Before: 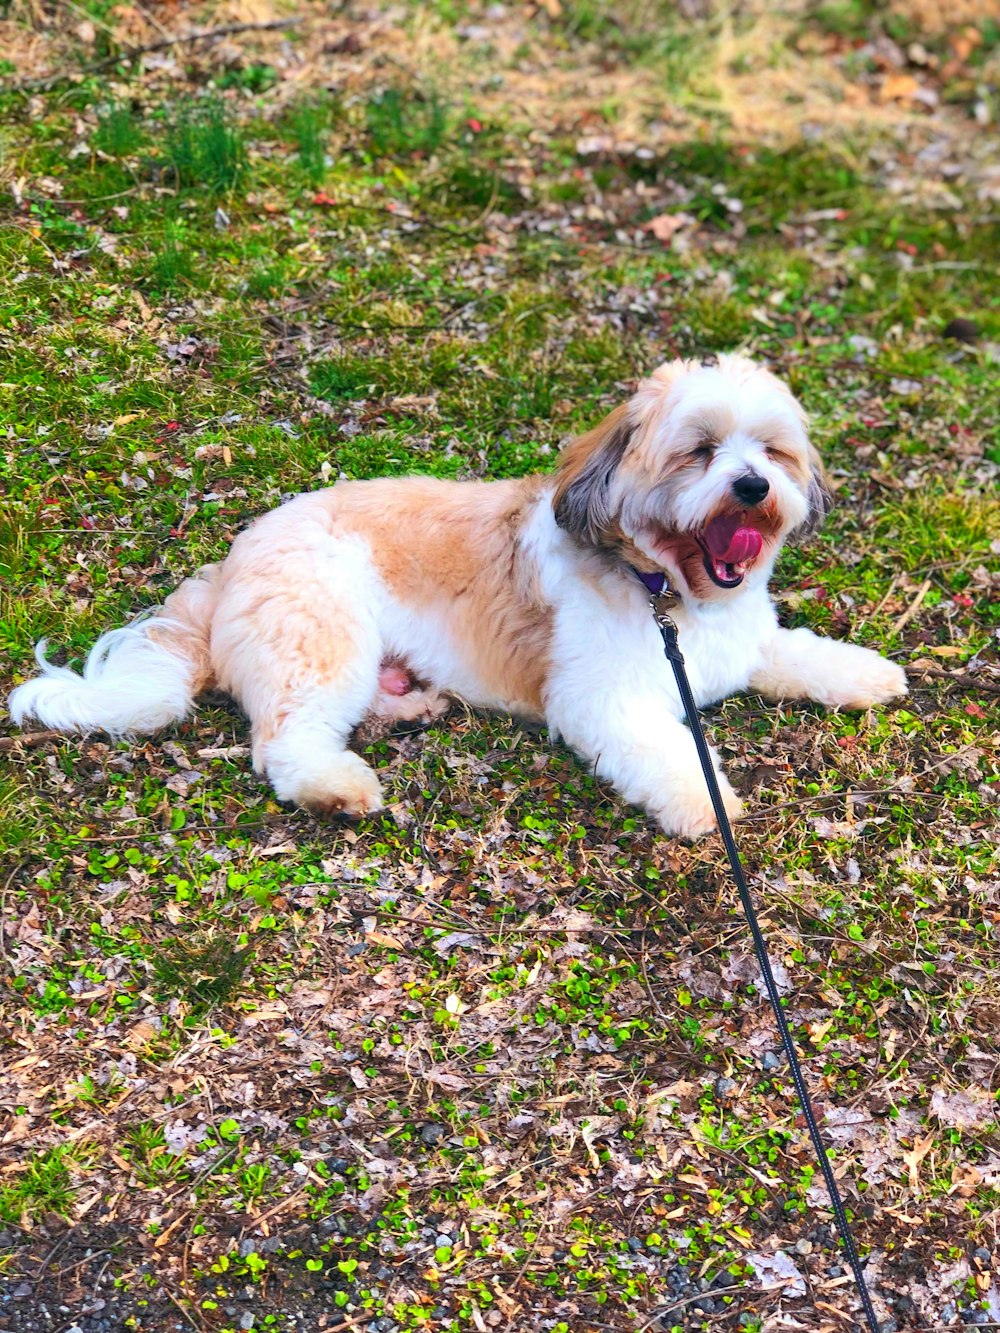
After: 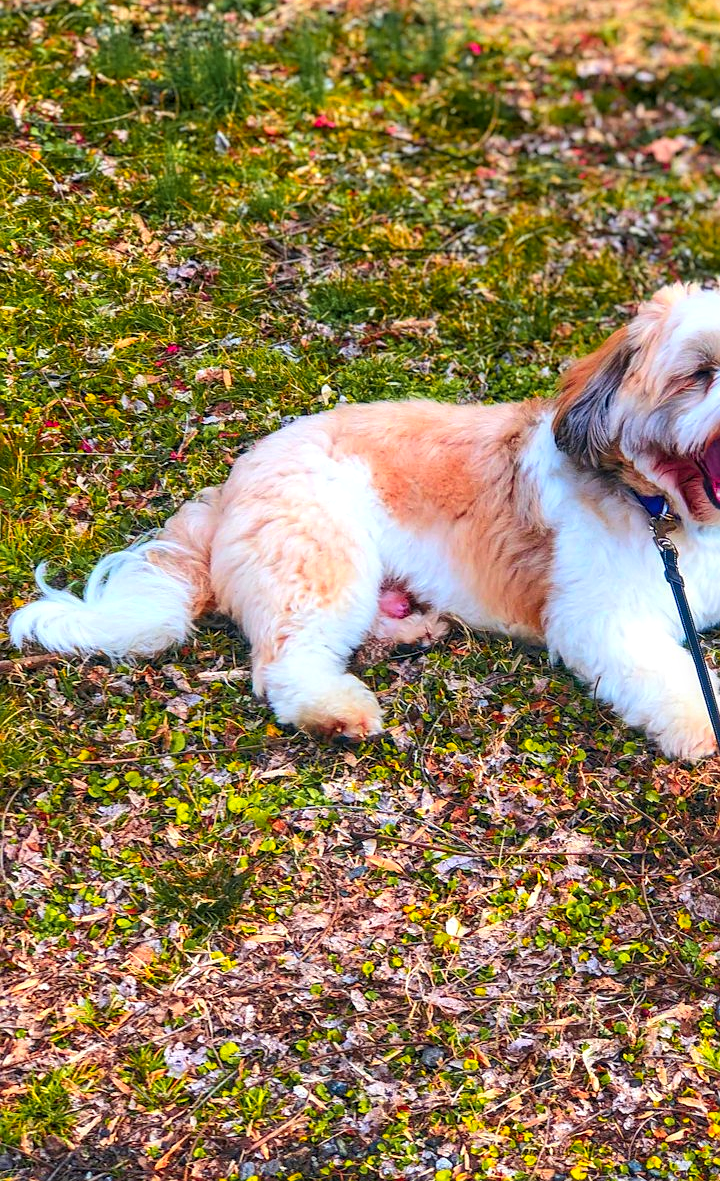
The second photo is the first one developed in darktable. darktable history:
color zones: curves: ch1 [(0.263, 0.53) (0.376, 0.287) (0.487, 0.512) (0.748, 0.547) (1, 0.513)]; ch2 [(0.262, 0.45) (0.751, 0.477)]
sharpen: radius 1.022
crop: top 5.813%, right 27.9%, bottom 5.539%
local contrast: detail 130%
contrast brightness saturation: brightness -0.028, saturation 0.354
